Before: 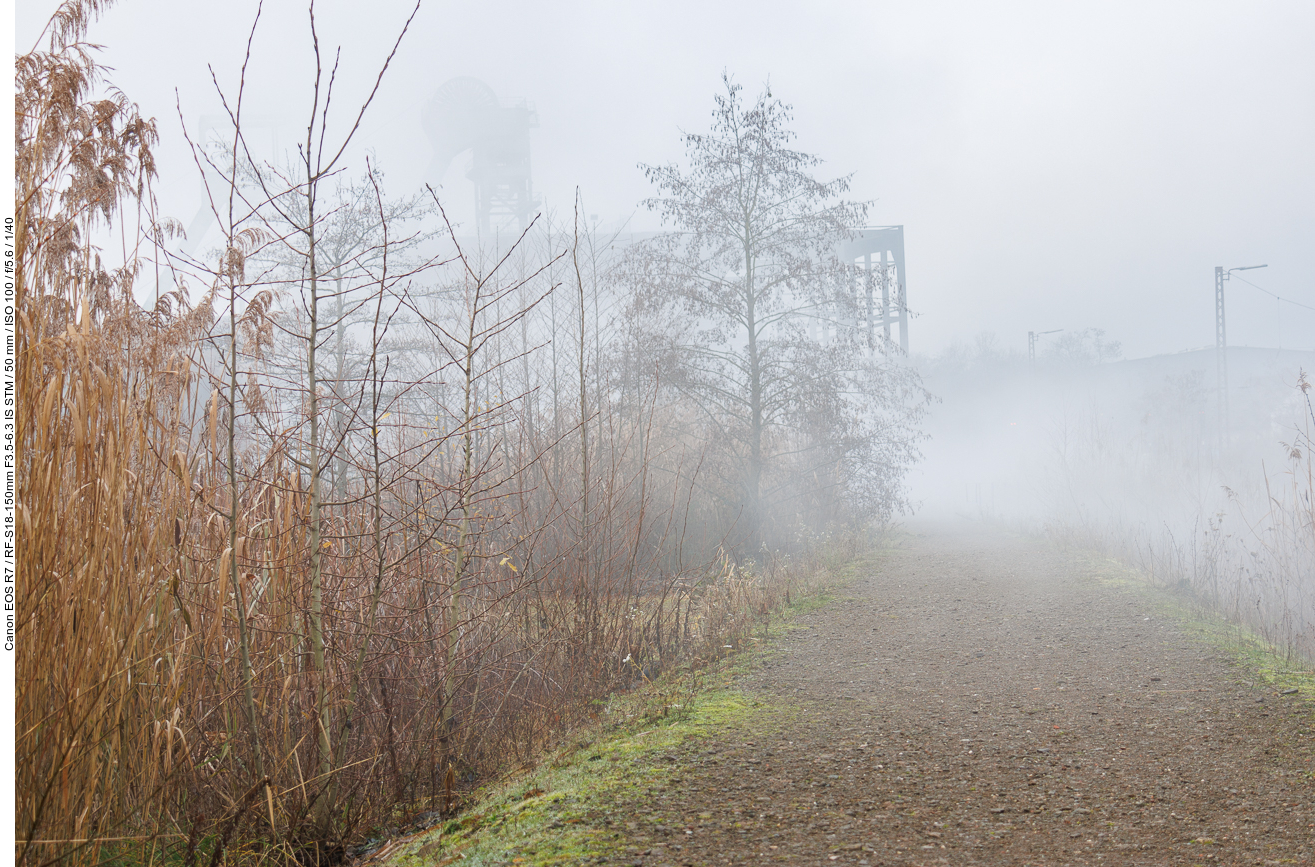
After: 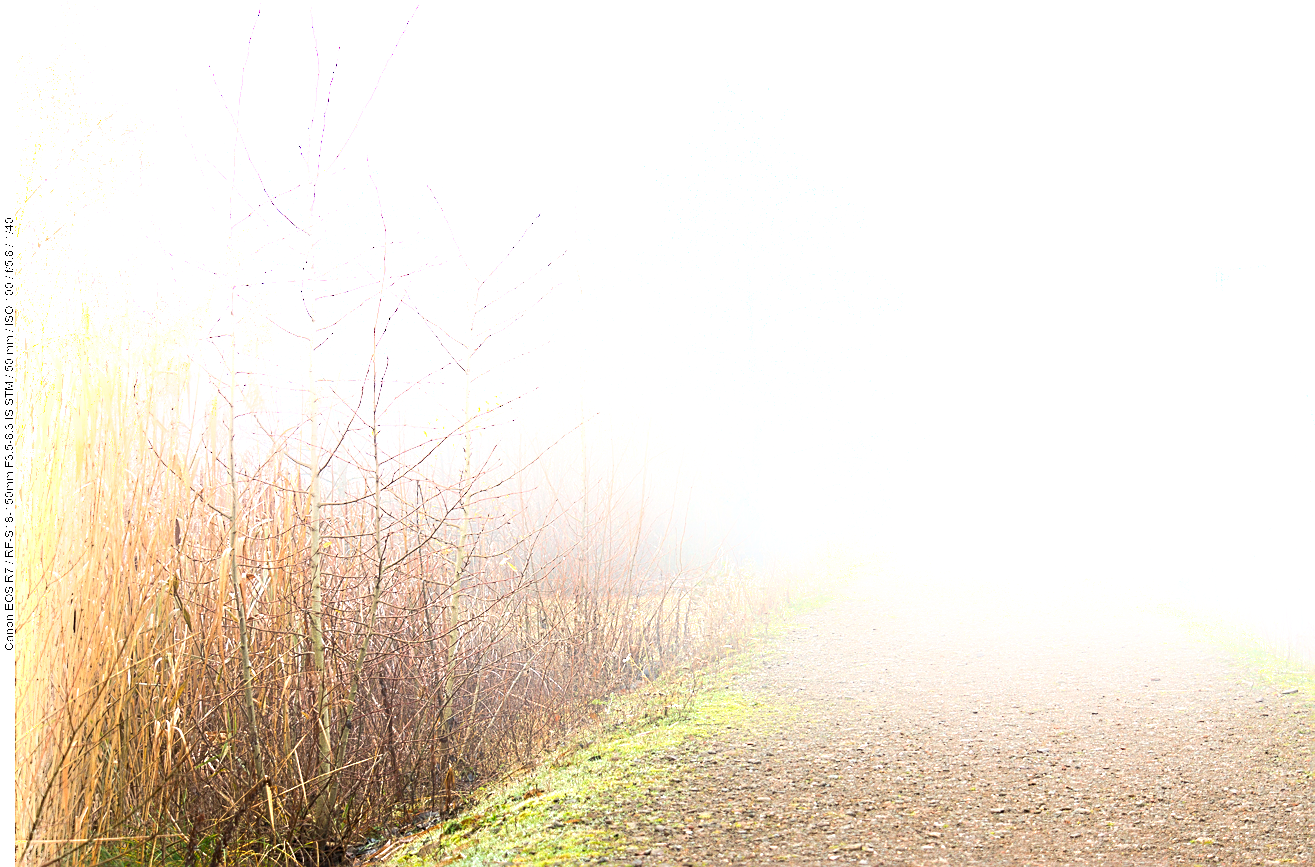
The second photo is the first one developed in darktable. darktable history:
color balance rgb: linear chroma grading › global chroma 15.116%, perceptual saturation grading › global saturation -10.059%, perceptual saturation grading › highlights -26.353%, perceptual saturation grading › shadows 21.067%, perceptual brilliance grading › global brilliance 30.347%, perceptual brilliance grading › highlights 12.132%, perceptual brilliance grading › mid-tones 23.831%
shadows and highlights: shadows -39.82, highlights 63.05, soften with gaussian
sharpen: on, module defaults
